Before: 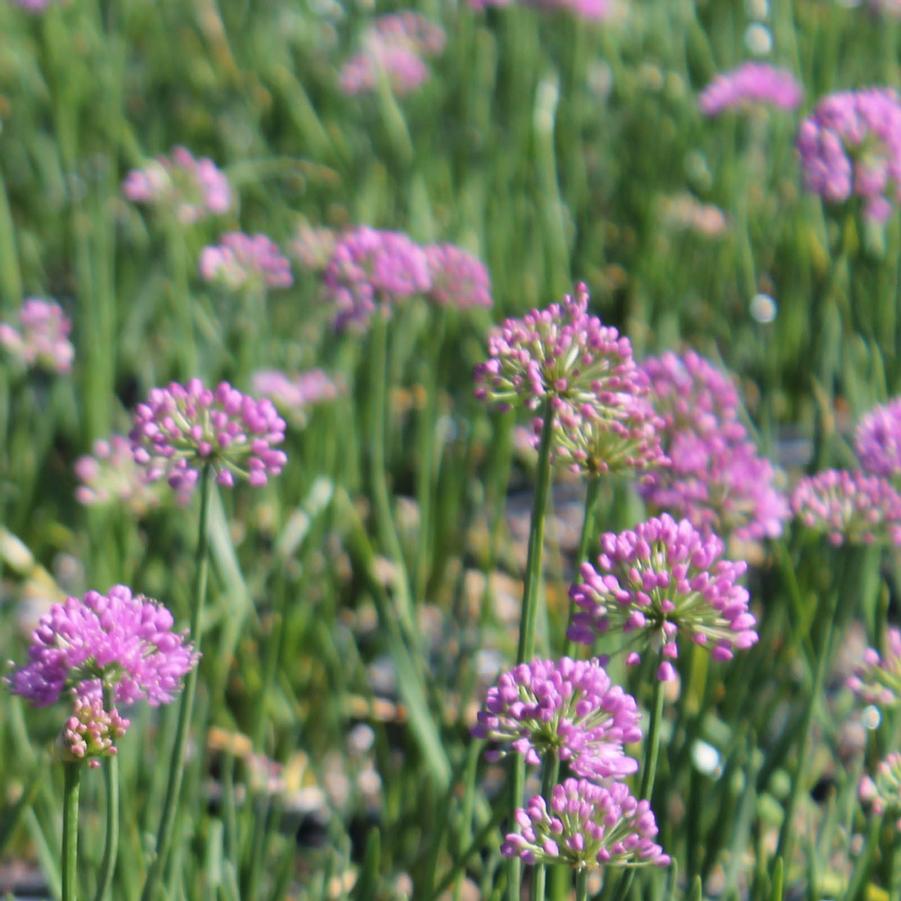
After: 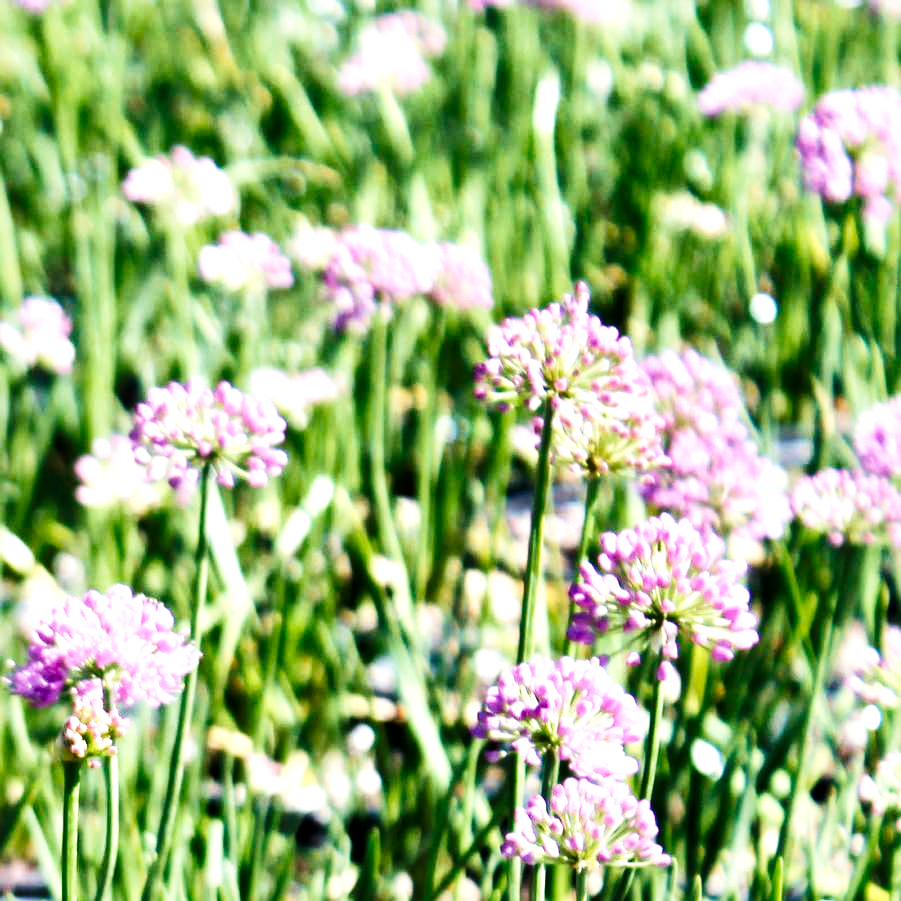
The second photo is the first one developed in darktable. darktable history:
velvia: on, module defaults
tone equalizer: -8 EV -0.75 EV, -7 EV -0.7 EV, -6 EV -0.6 EV, -5 EV -0.4 EV, -3 EV 0.4 EV, -2 EV 0.6 EV, -1 EV 0.7 EV, +0 EV 0.75 EV, edges refinement/feathering 500, mask exposure compensation -1.57 EV, preserve details no
base curve: curves: ch0 [(0, 0) (0, 0) (0.002, 0.001) (0.008, 0.003) (0.019, 0.011) (0.037, 0.037) (0.064, 0.11) (0.102, 0.232) (0.152, 0.379) (0.216, 0.524) (0.296, 0.665) (0.394, 0.789) (0.512, 0.881) (0.651, 0.945) (0.813, 0.986) (1, 1)], preserve colors none
local contrast: mode bilateral grid, contrast 25, coarseness 60, detail 151%, midtone range 0.2
